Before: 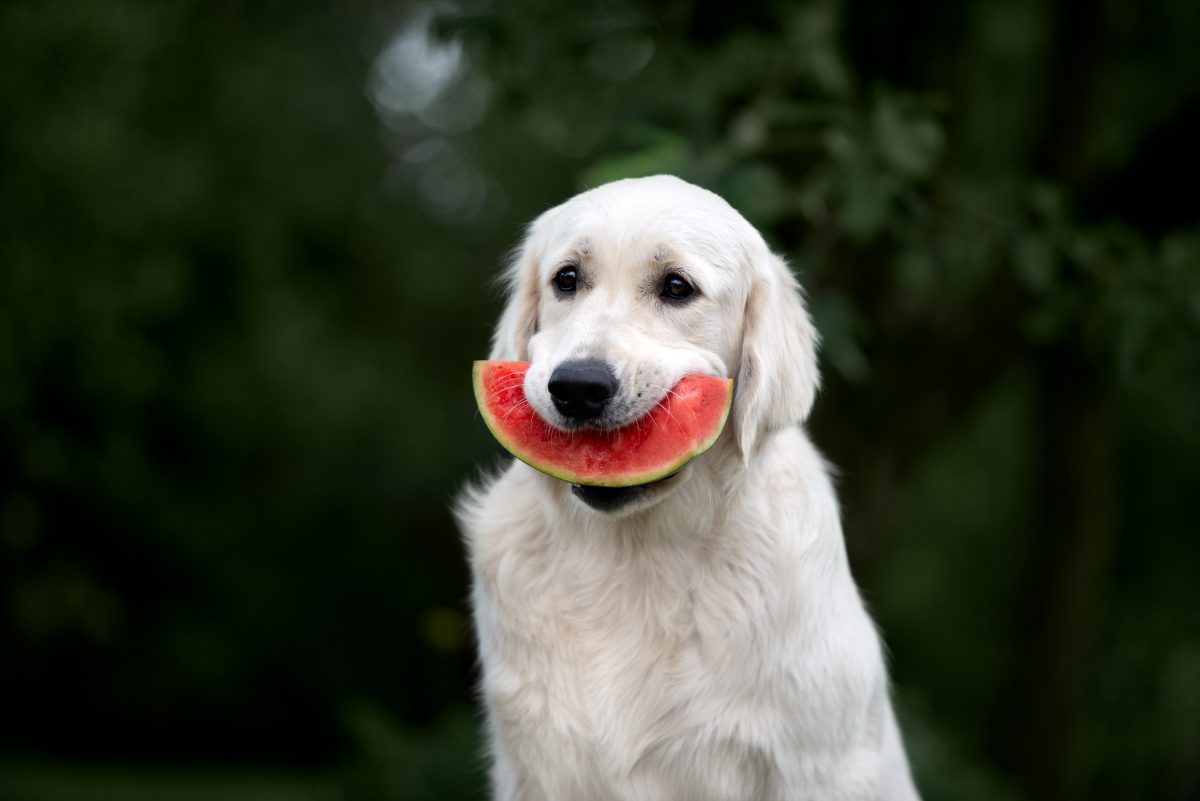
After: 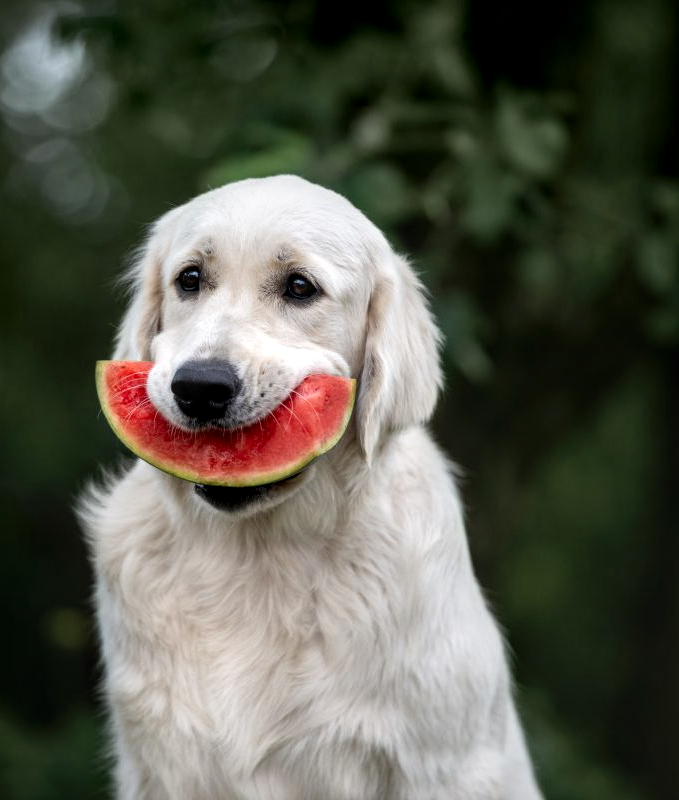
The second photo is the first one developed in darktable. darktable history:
tone equalizer: -8 EV 0.06 EV, smoothing diameter 25%, edges refinement/feathering 10, preserve details guided filter
exposure: exposure -0.01 EV, compensate highlight preservation false
local contrast: highlights 61%, detail 143%, midtone range 0.428
crop: left 31.458%, top 0%, right 11.876%
